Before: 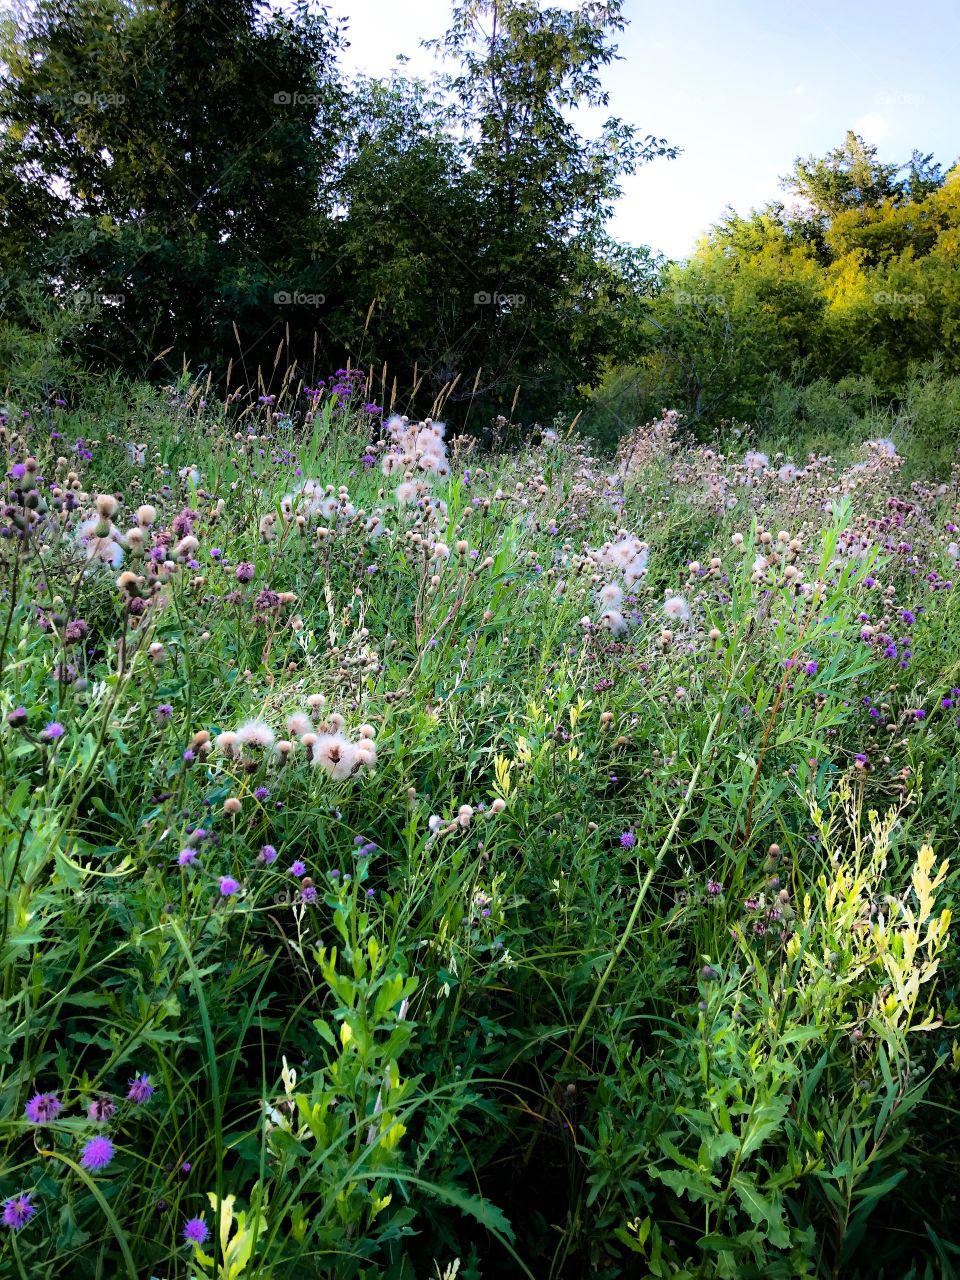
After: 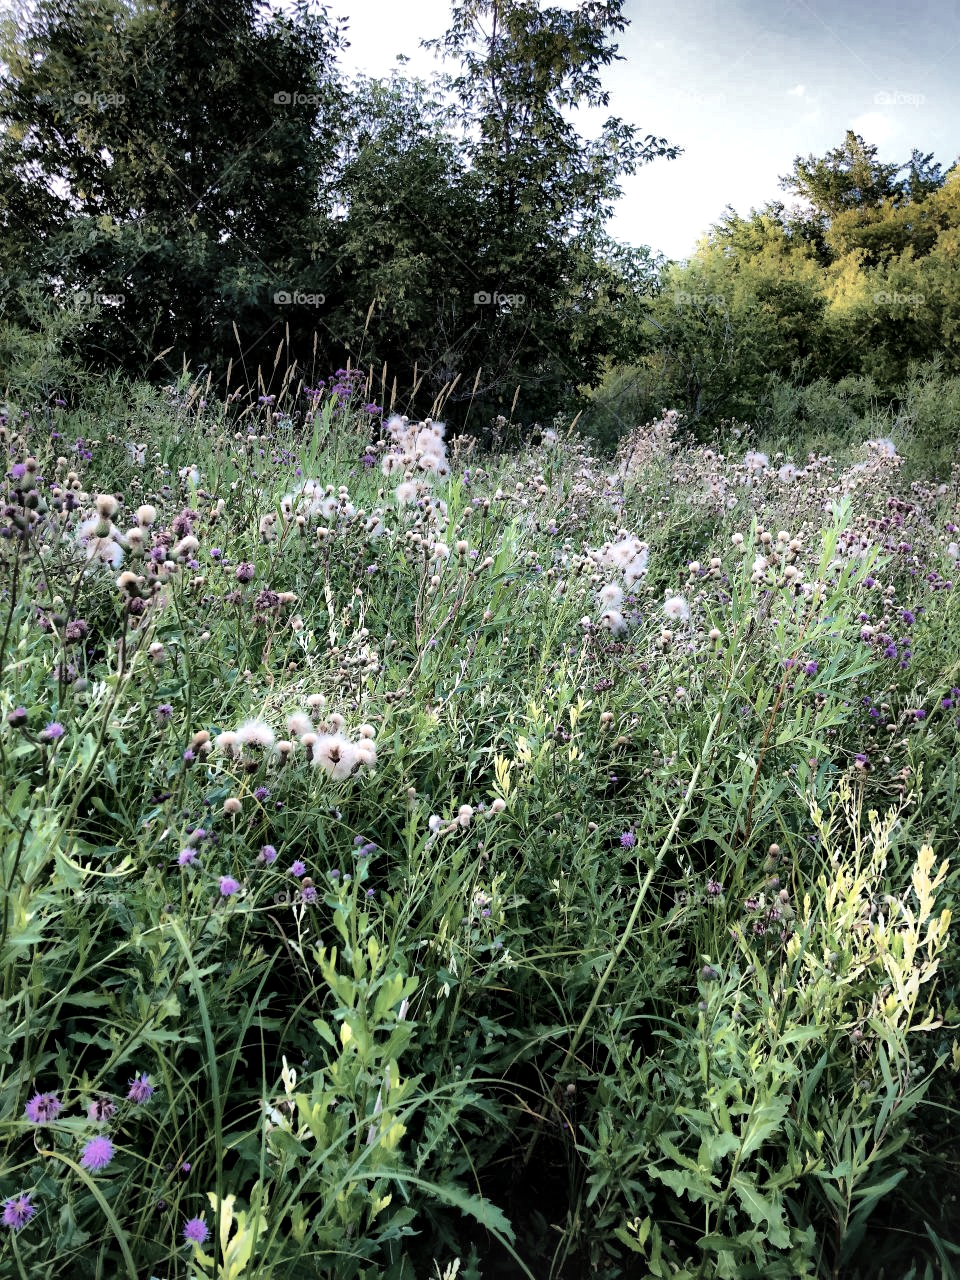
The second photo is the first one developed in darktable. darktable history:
shadows and highlights: radius 106.09, shadows 40.99, highlights -73, low approximation 0.01, soften with gaussian
contrast brightness saturation: contrast -0.051, saturation -0.412
levels: mode automatic, levels [0, 0.281, 0.562]
local contrast: mode bilateral grid, contrast 20, coarseness 50, detail 171%, midtone range 0.2
